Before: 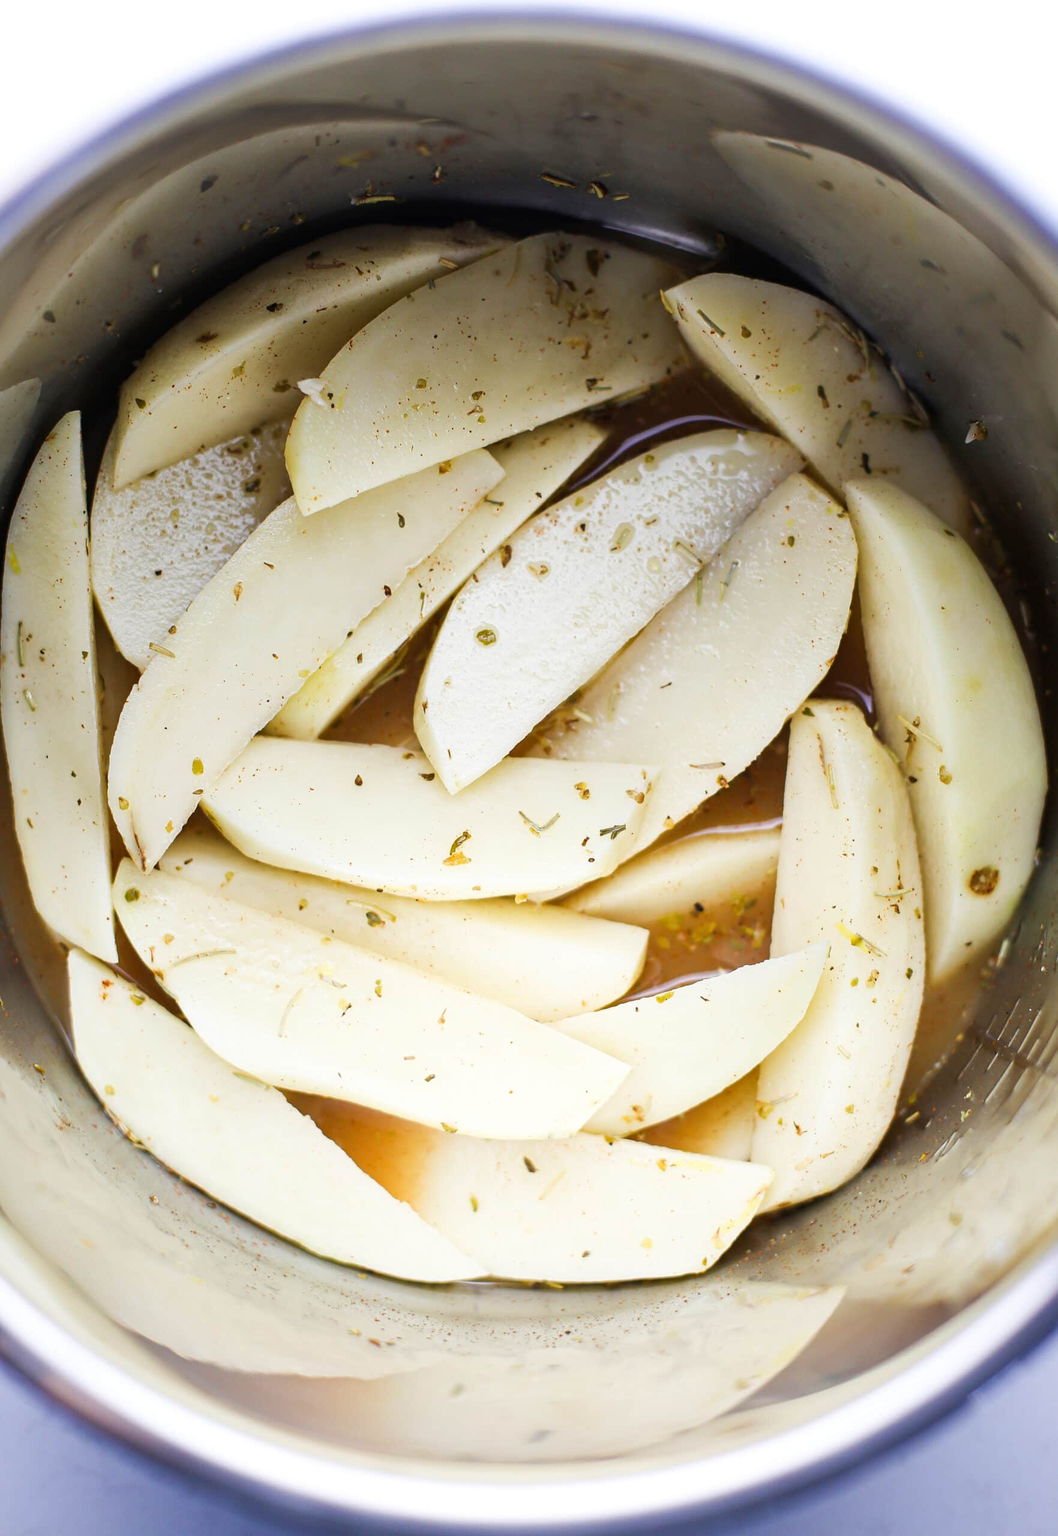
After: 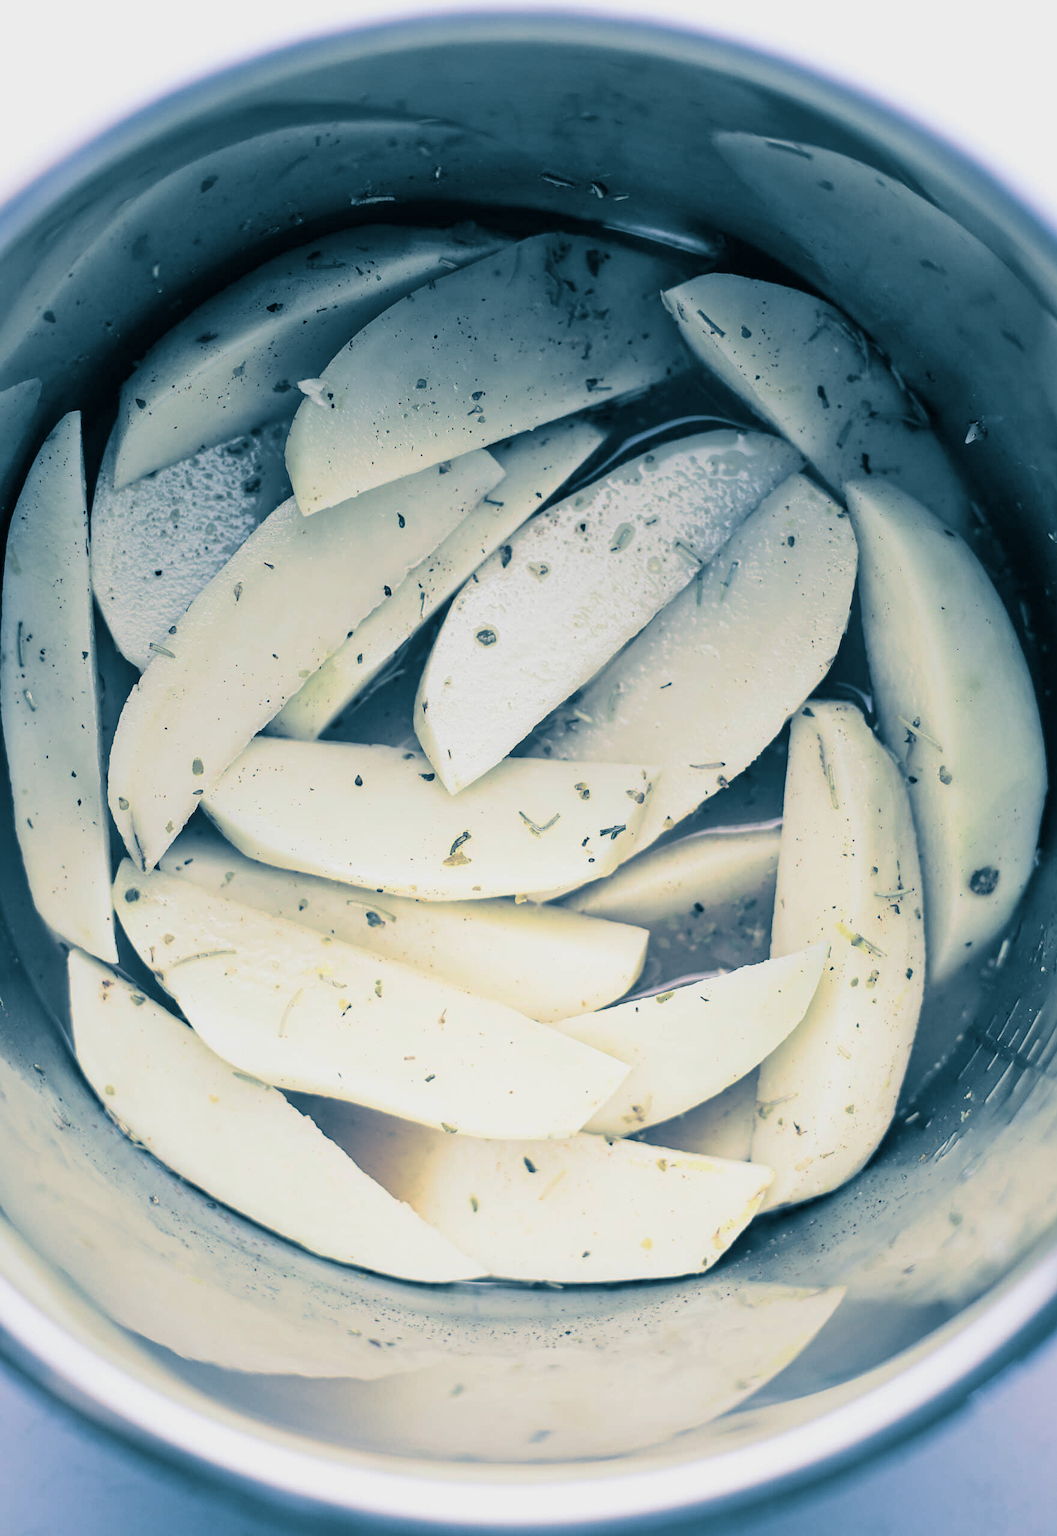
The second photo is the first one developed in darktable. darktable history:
split-toning: shadows › hue 212.4°, balance -70
tone equalizer: -8 EV 0.25 EV, -7 EV 0.417 EV, -6 EV 0.417 EV, -5 EV 0.25 EV, -3 EV -0.25 EV, -2 EV -0.417 EV, -1 EV -0.417 EV, +0 EV -0.25 EV, edges refinement/feathering 500, mask exposure compensation -1.57 EV, preserve details guided filter
contrast brightness saturation: contrast 0.15, brightness 0.05
